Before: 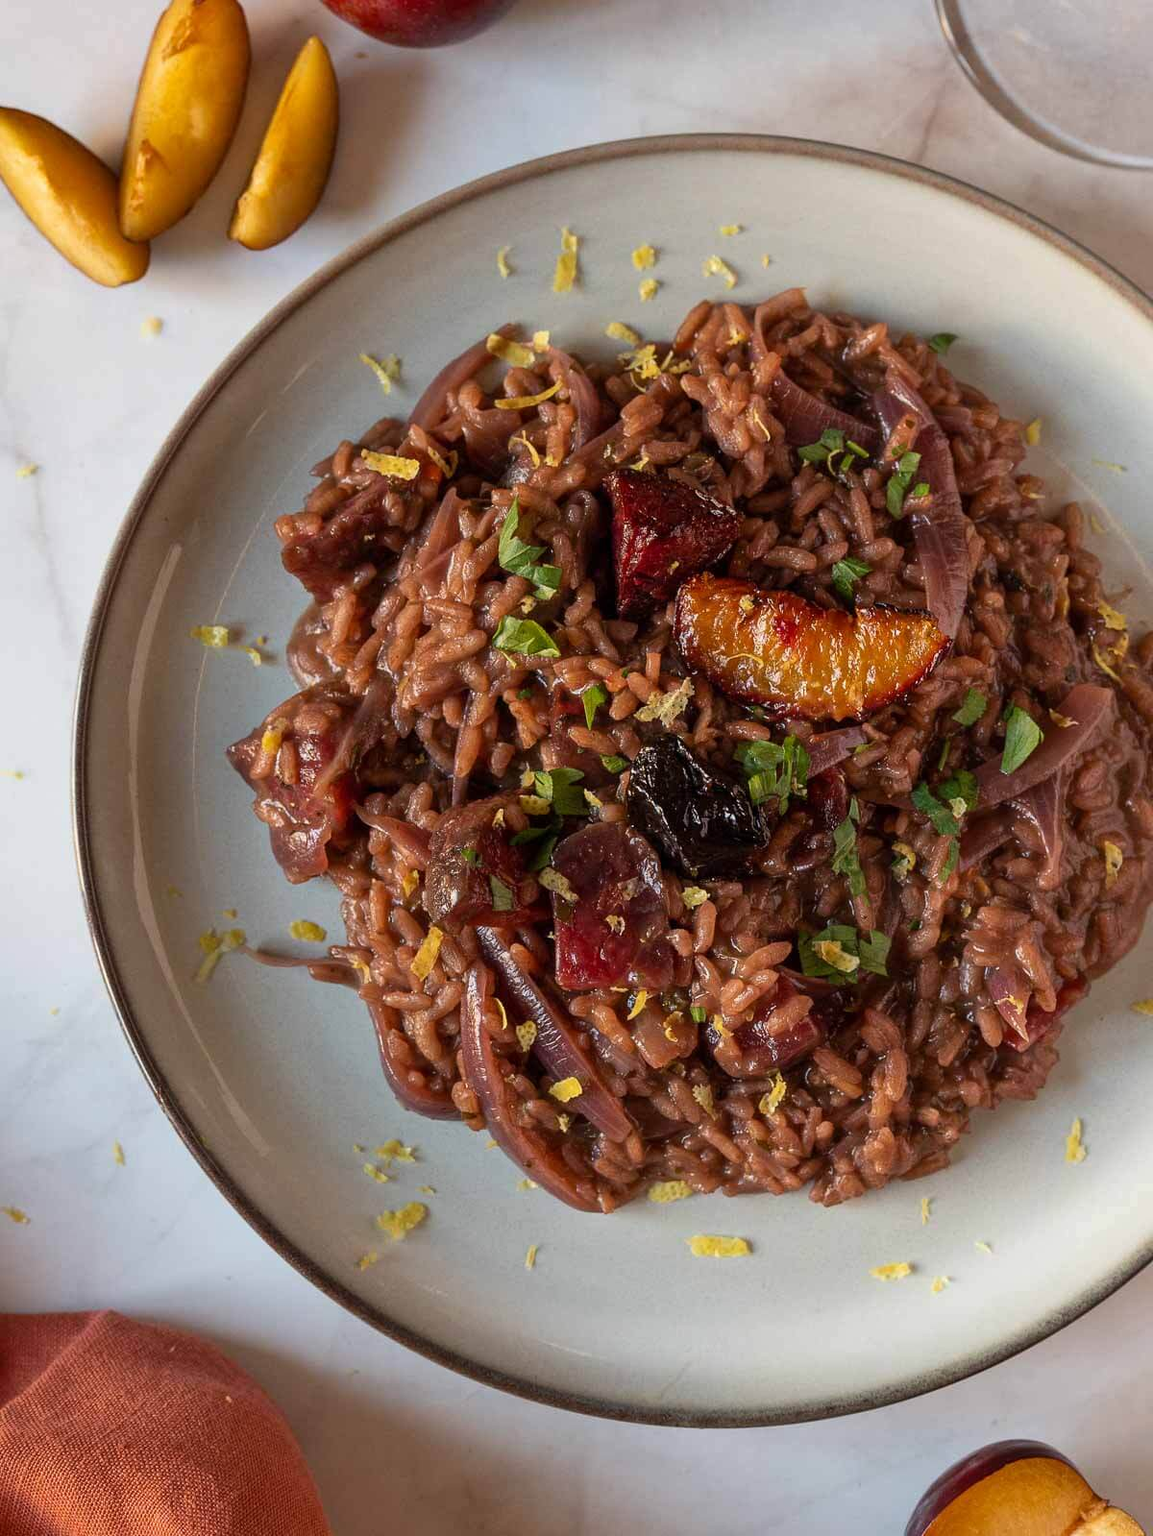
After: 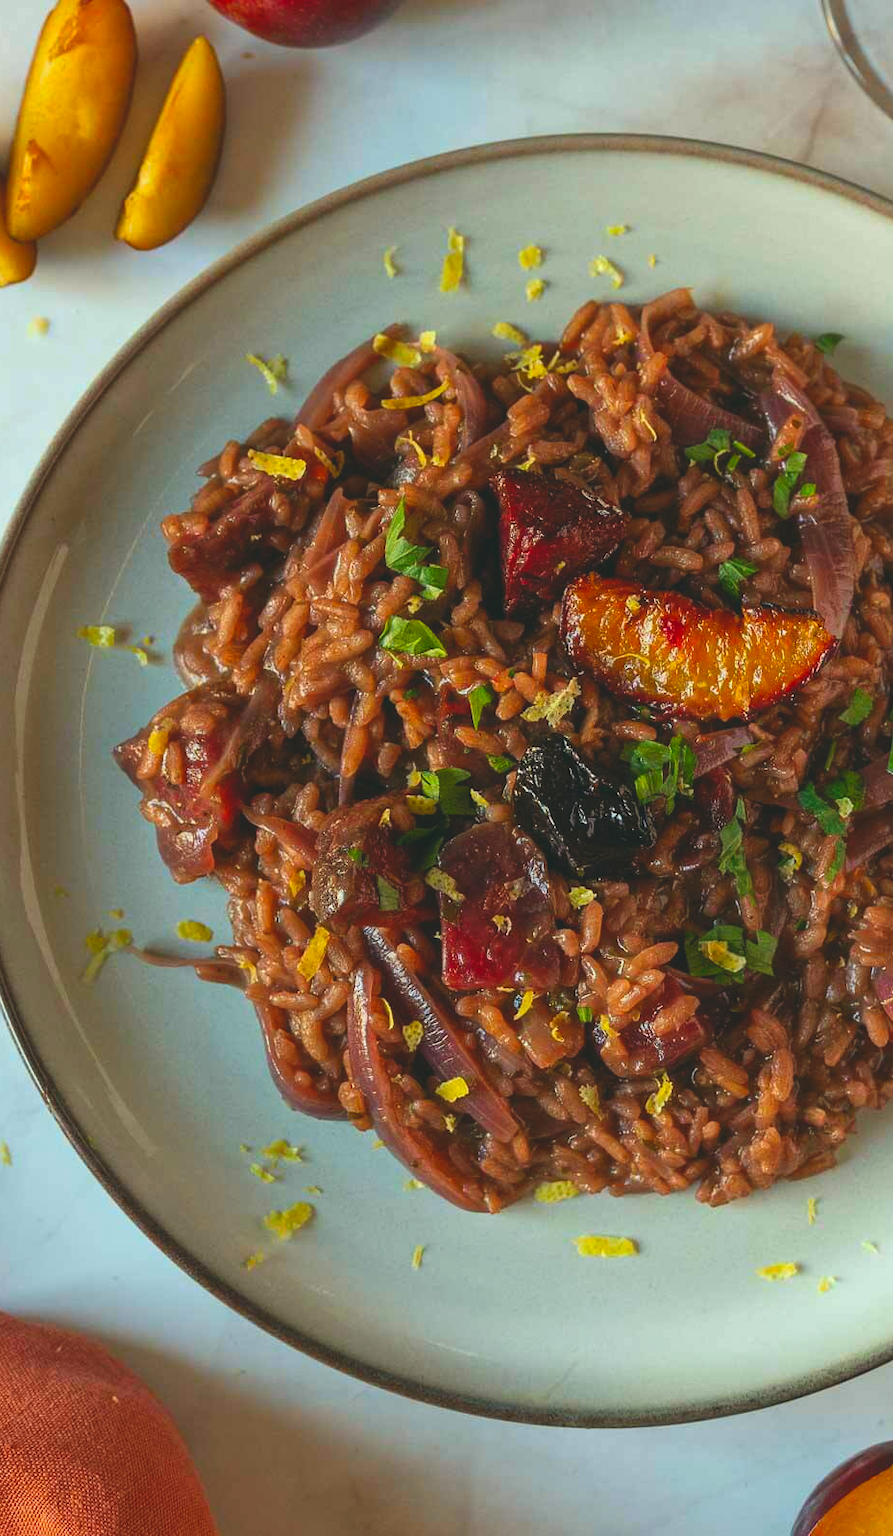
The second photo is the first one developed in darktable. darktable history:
exposure: black level correction -0.015, compensate highlight preservation false
color correction: highlights a* -7.47, highlights b* 1.34, shadows a* -3.21, saturation 1.45
crop: left 9.904%, right 12.572%
